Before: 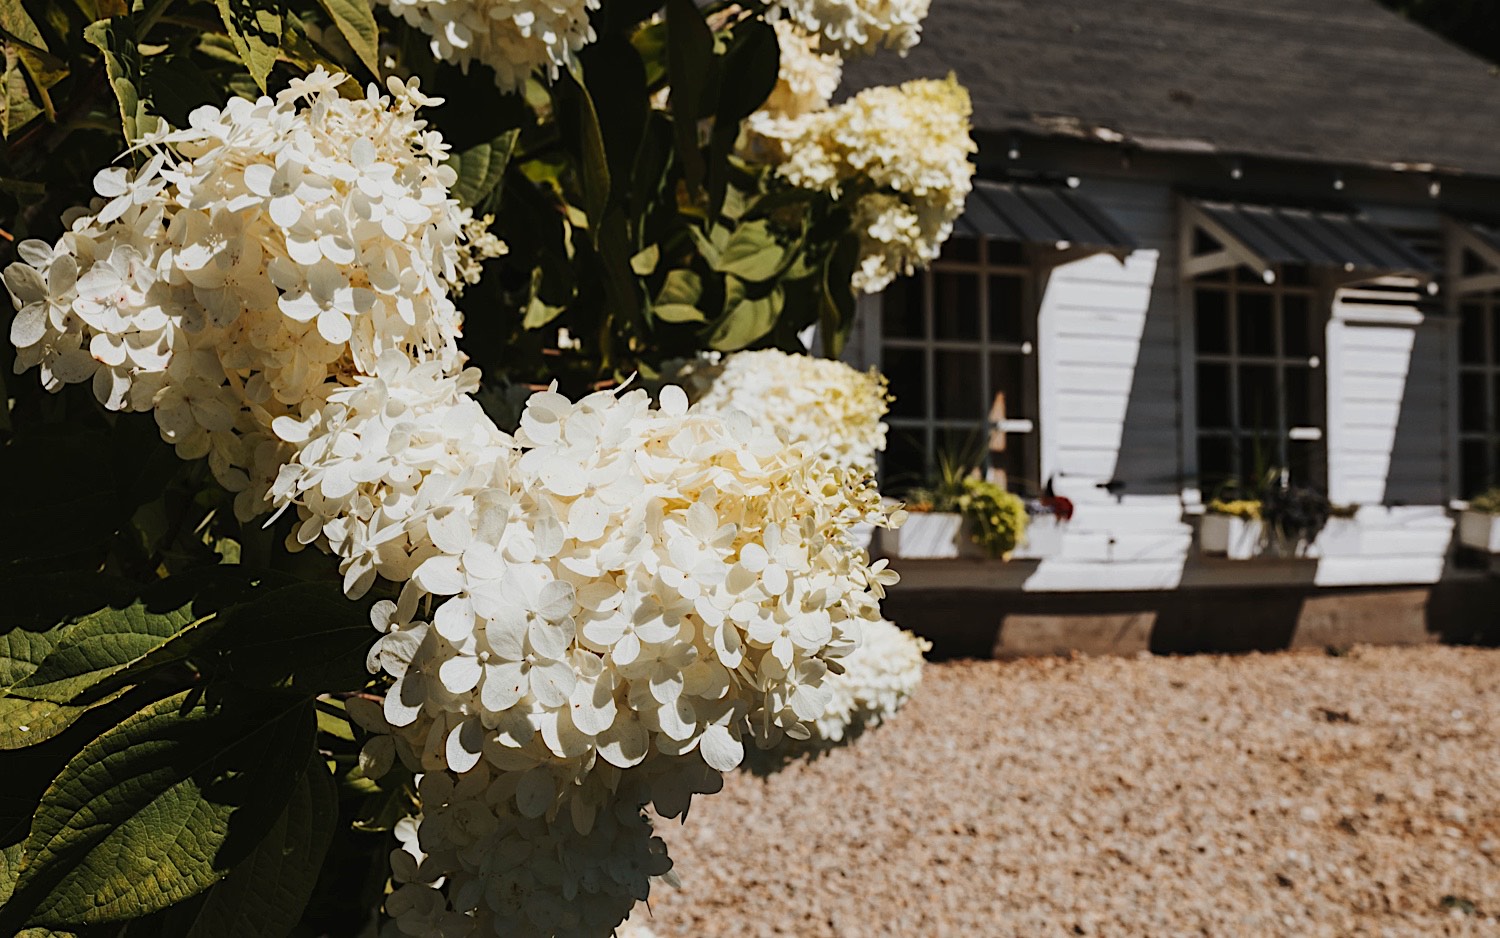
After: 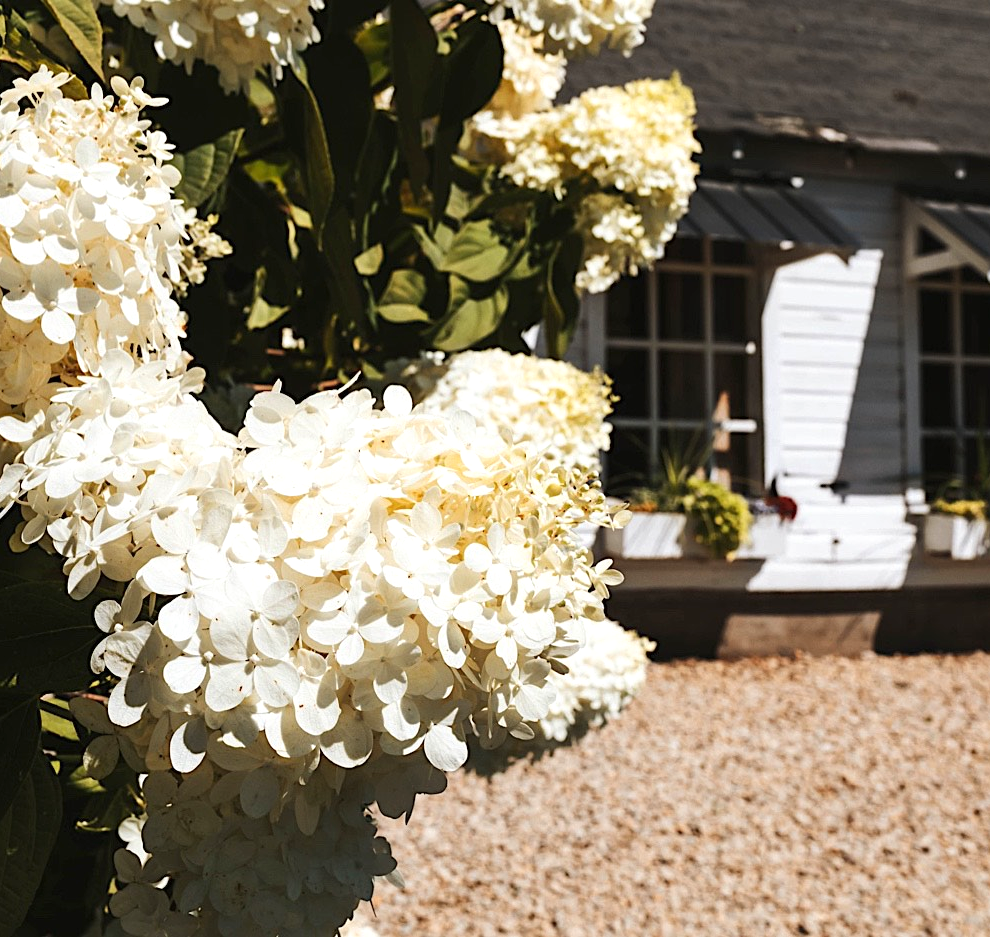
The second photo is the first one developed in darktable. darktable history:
crop and rotate: left 18.442%, right 15.508%
exposure: exposure 0.566 EV, compensate highlight preservation false
